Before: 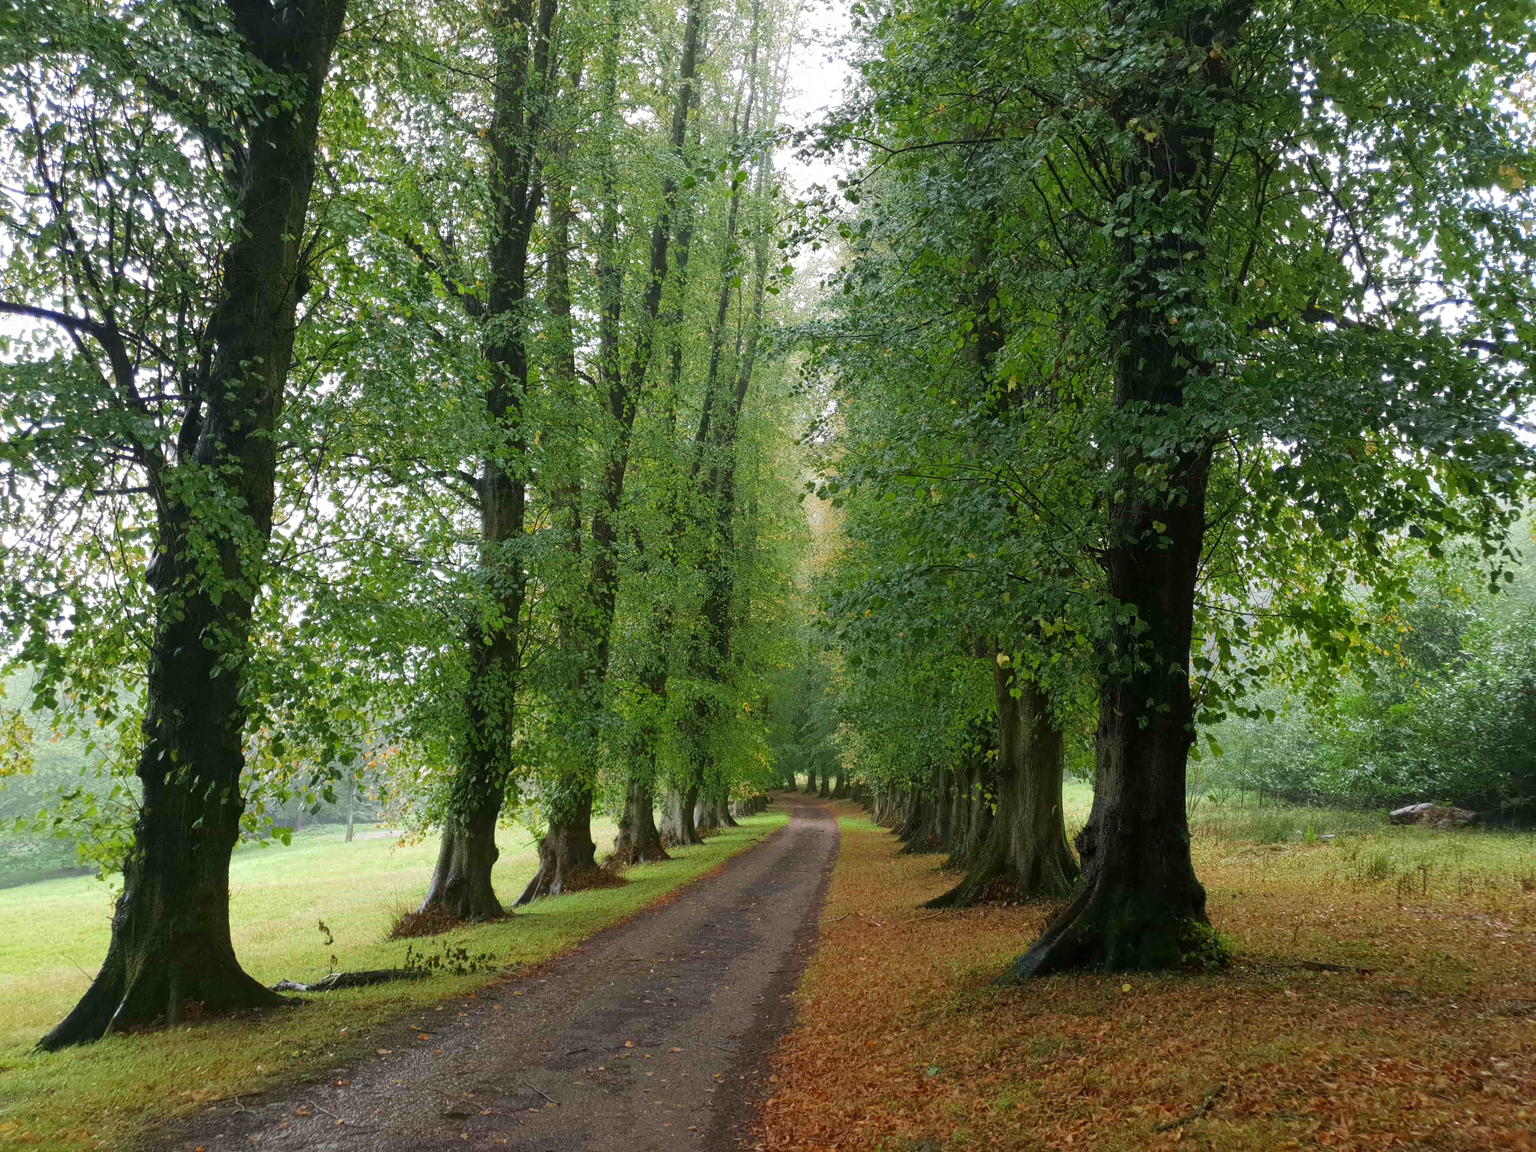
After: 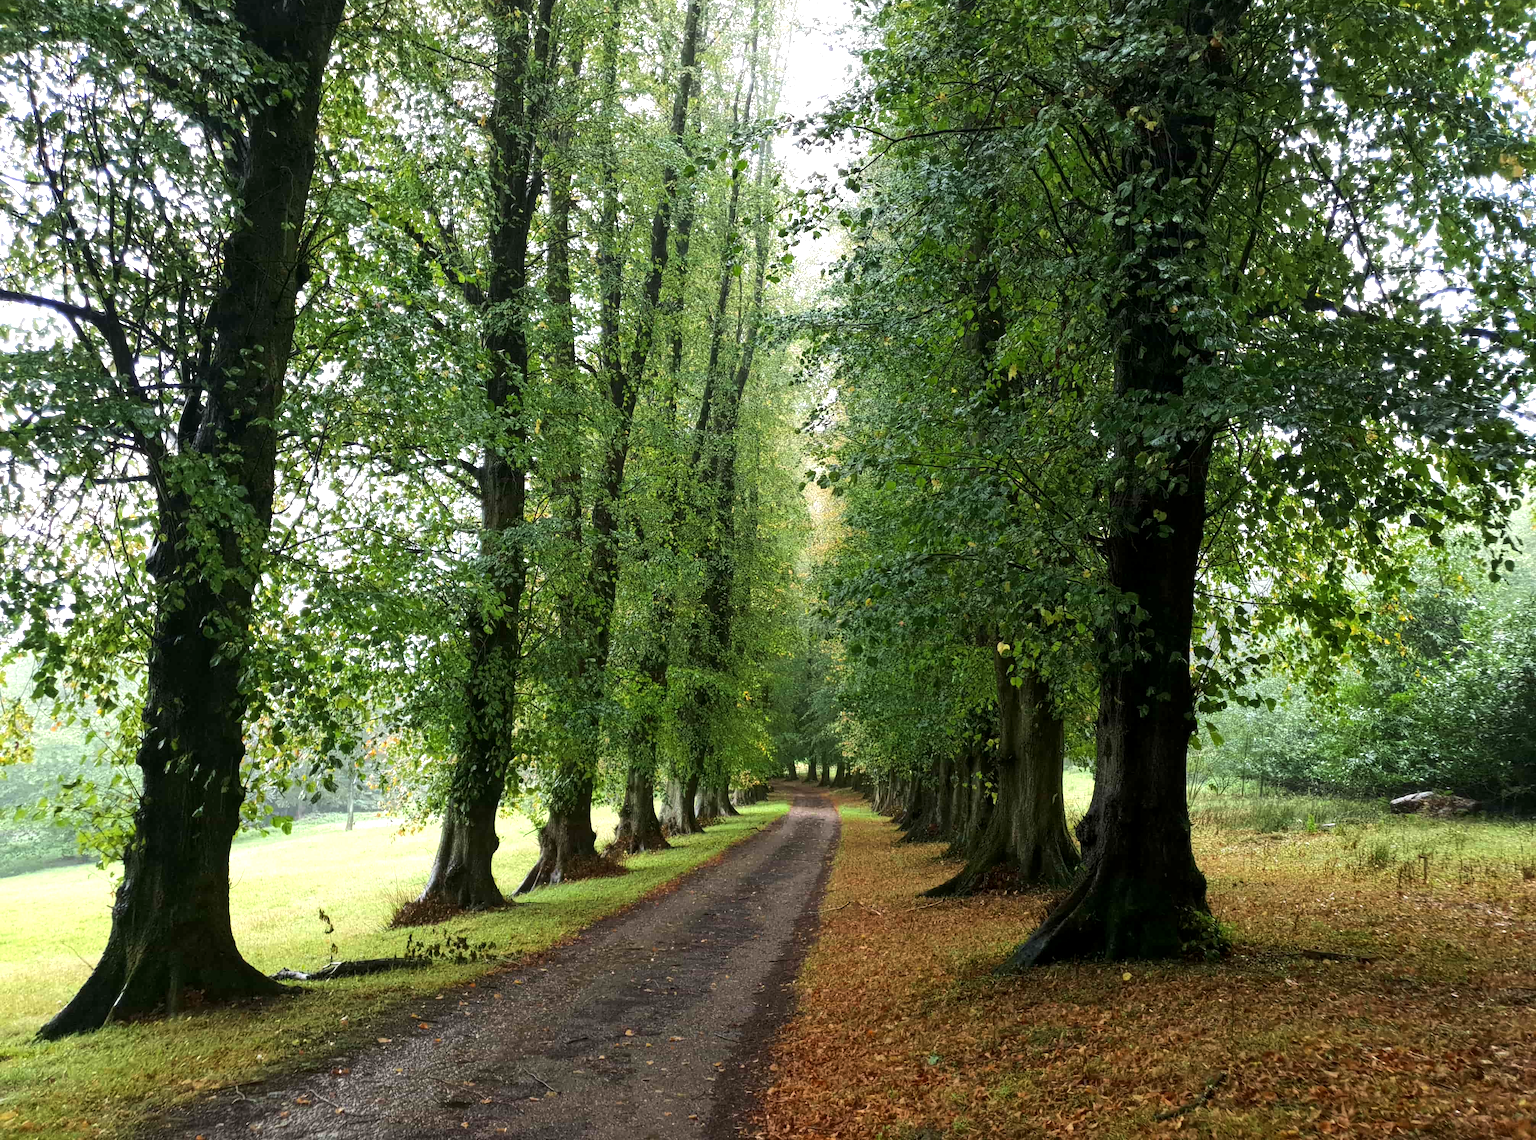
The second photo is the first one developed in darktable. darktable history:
crop: top 1.049%, right 0.001%
tone equalizer: -8 EV -0.75 EV, -7 EV -0.7 EV, -6 EV -0.6 EV, -5 EV -0.4 EV, -3 EV 0.4 EV, -2 EV 0.6 EV, -1 EV 0.7 EV, +0 EV 0.75 EV, edges refinement/feathering 500, mask exposure compensation -1.57 EV, preserve details no
local contrast: highlights 100%, shadows 100%, detail 120%, midtone range 0.2
